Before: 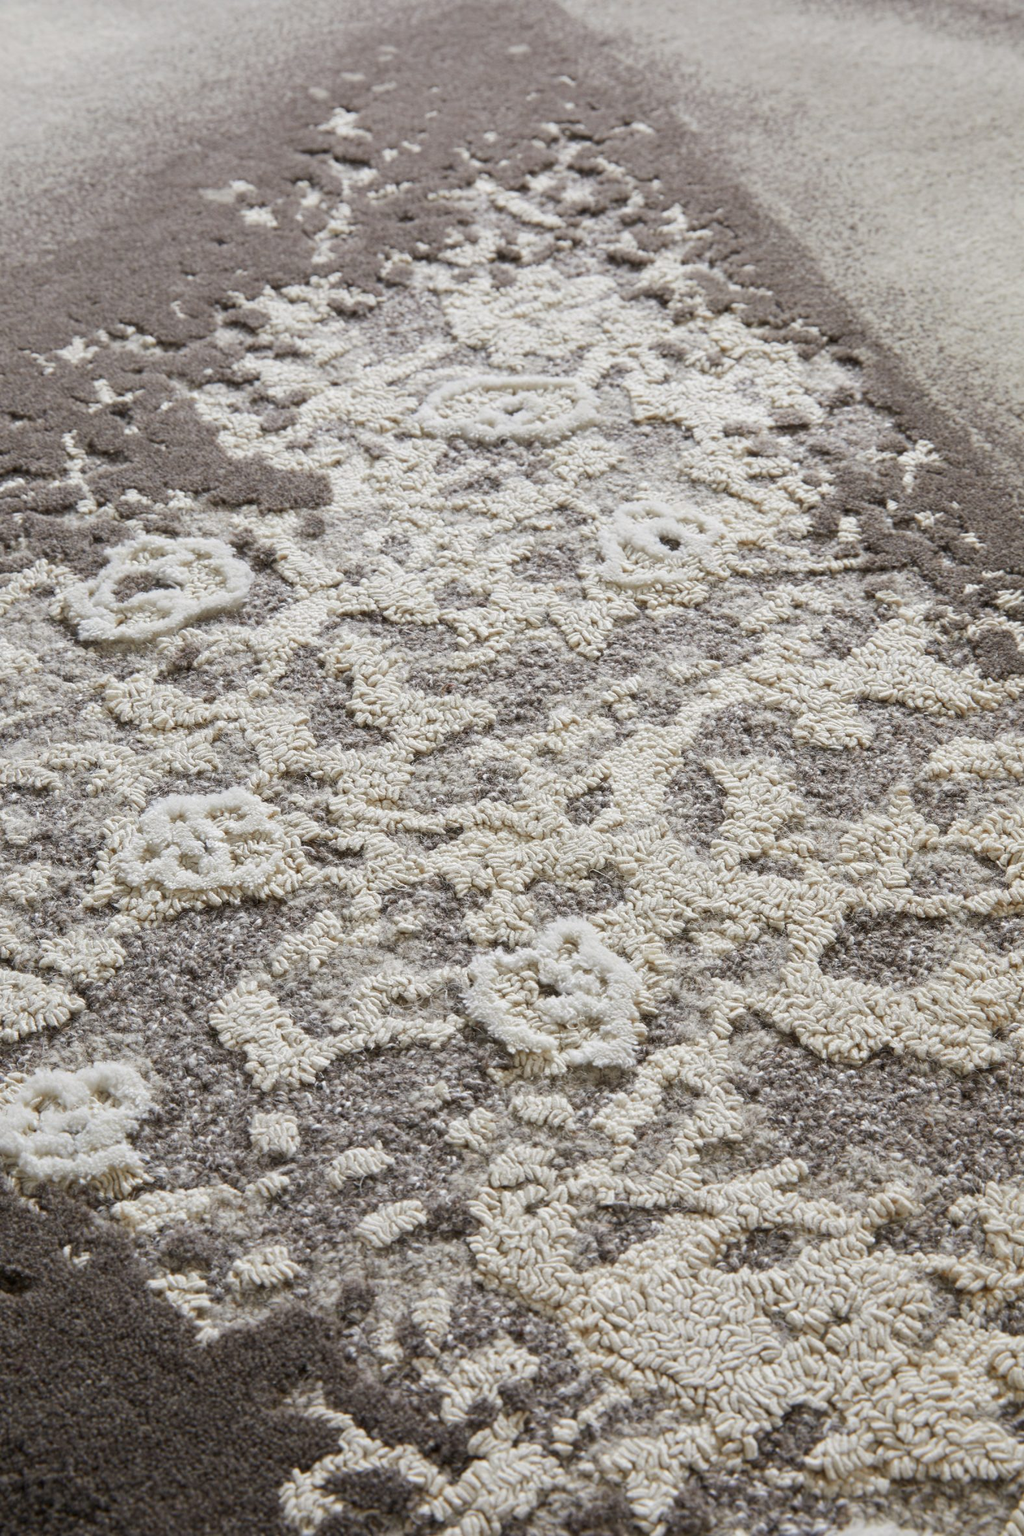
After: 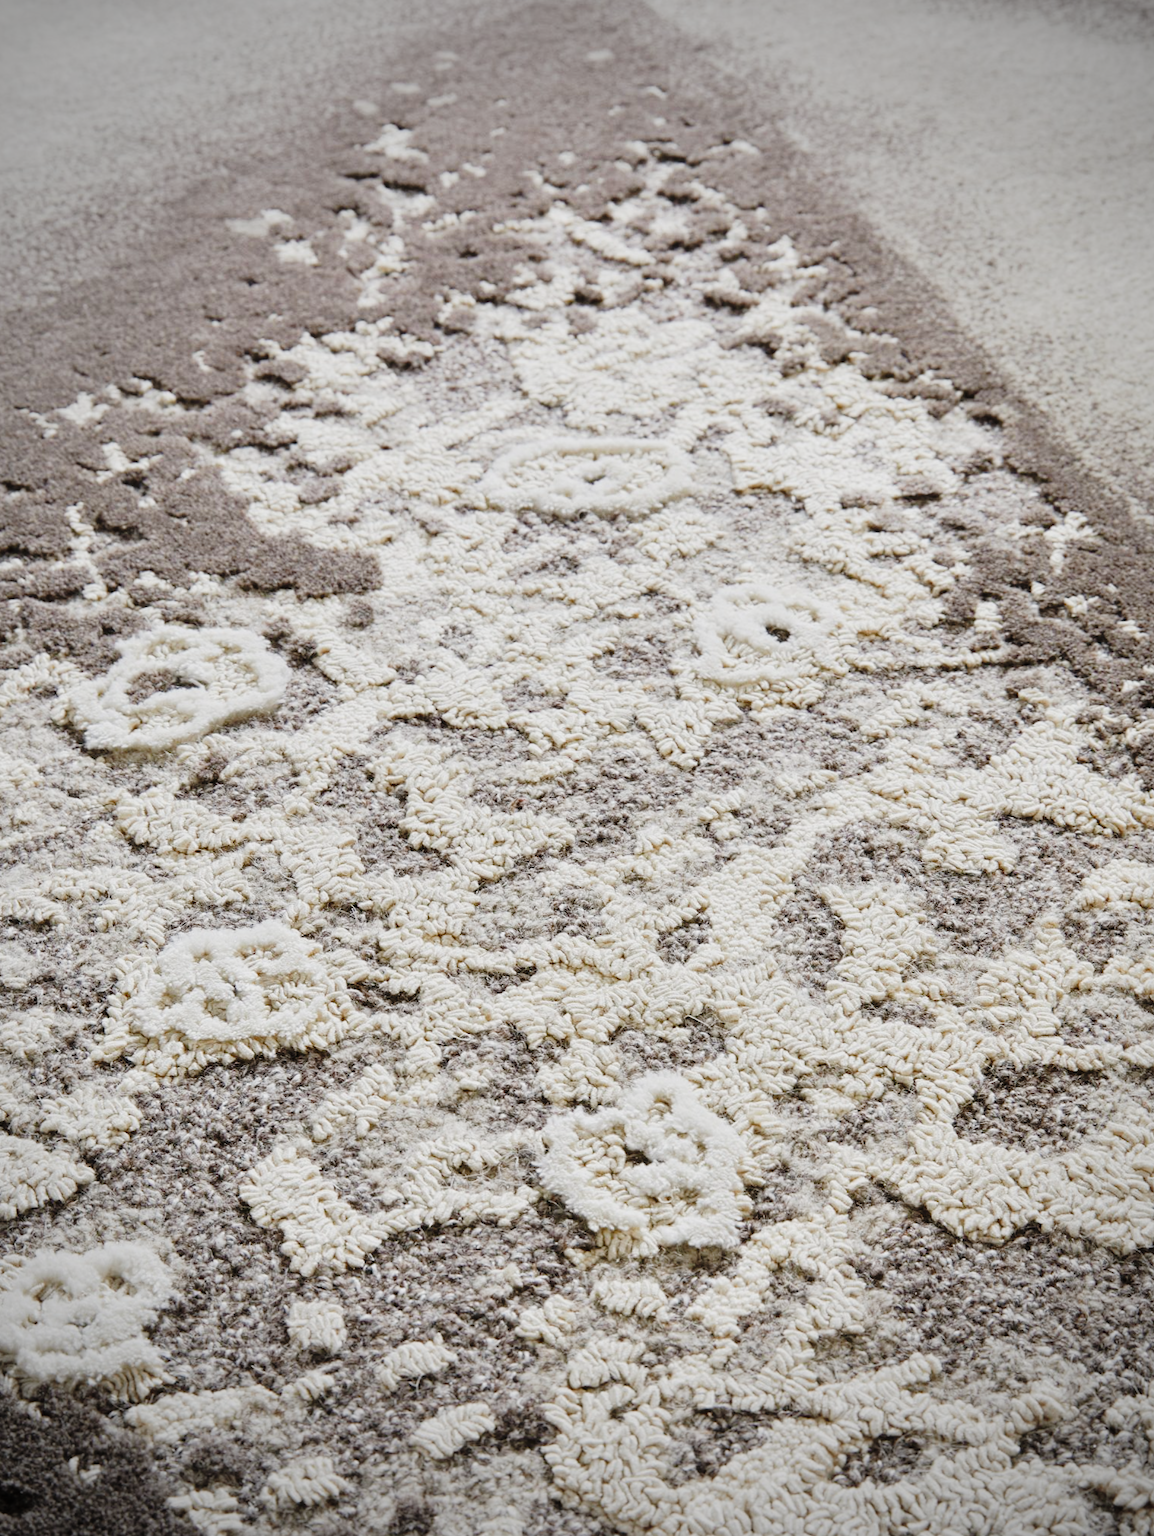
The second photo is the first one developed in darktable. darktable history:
tone curve: curves: ch0 [(0, 0.006) (0.184, 0.117) (0.405, 0.46) (0.456, 0.528) (0.634, 0.728) (0.877, 0.89) (0.984, 0.935)]; ch1 [(0, 0) (0.443, 0.43) (0.492, 0.489) (0.566, 0.579) (0.595, 0.625) (0.608, 0.667) (0.65, 0.729) (1, 1)]; ch2 [(0, 0) (0.33, 0.301) (0.421, 0.443) (0.447, 0.489) (0.492, 0.498) (0.537, 0.583) (0.586, 0.591) (0.663, 0.686) (1, 1)], preserve colors none
crop and rotate: angle 0.12°, left 0.41%, right 2.922%, bottom 14.302%
vignetting: fall-off start 71.58%
